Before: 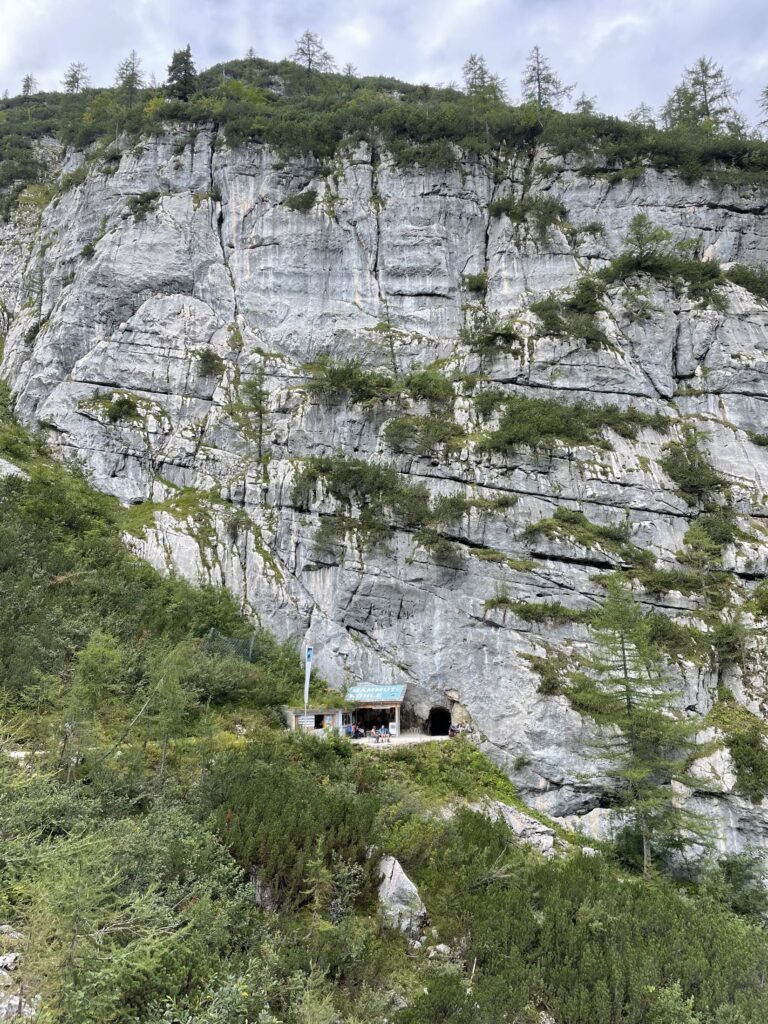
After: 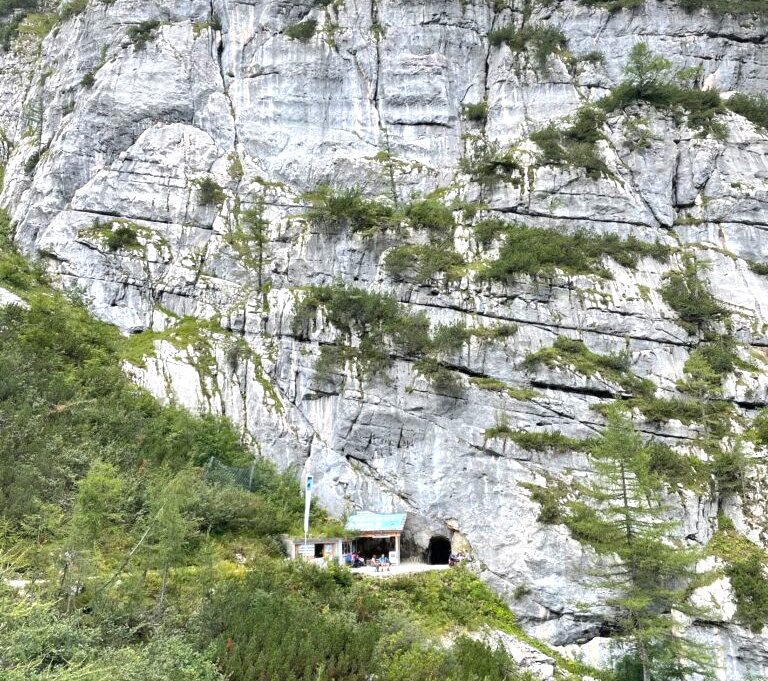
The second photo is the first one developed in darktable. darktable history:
exposure: exposure 0.6 EV, compensate highlight preservation false
crop: top 16.727%, bottom 16.727%
